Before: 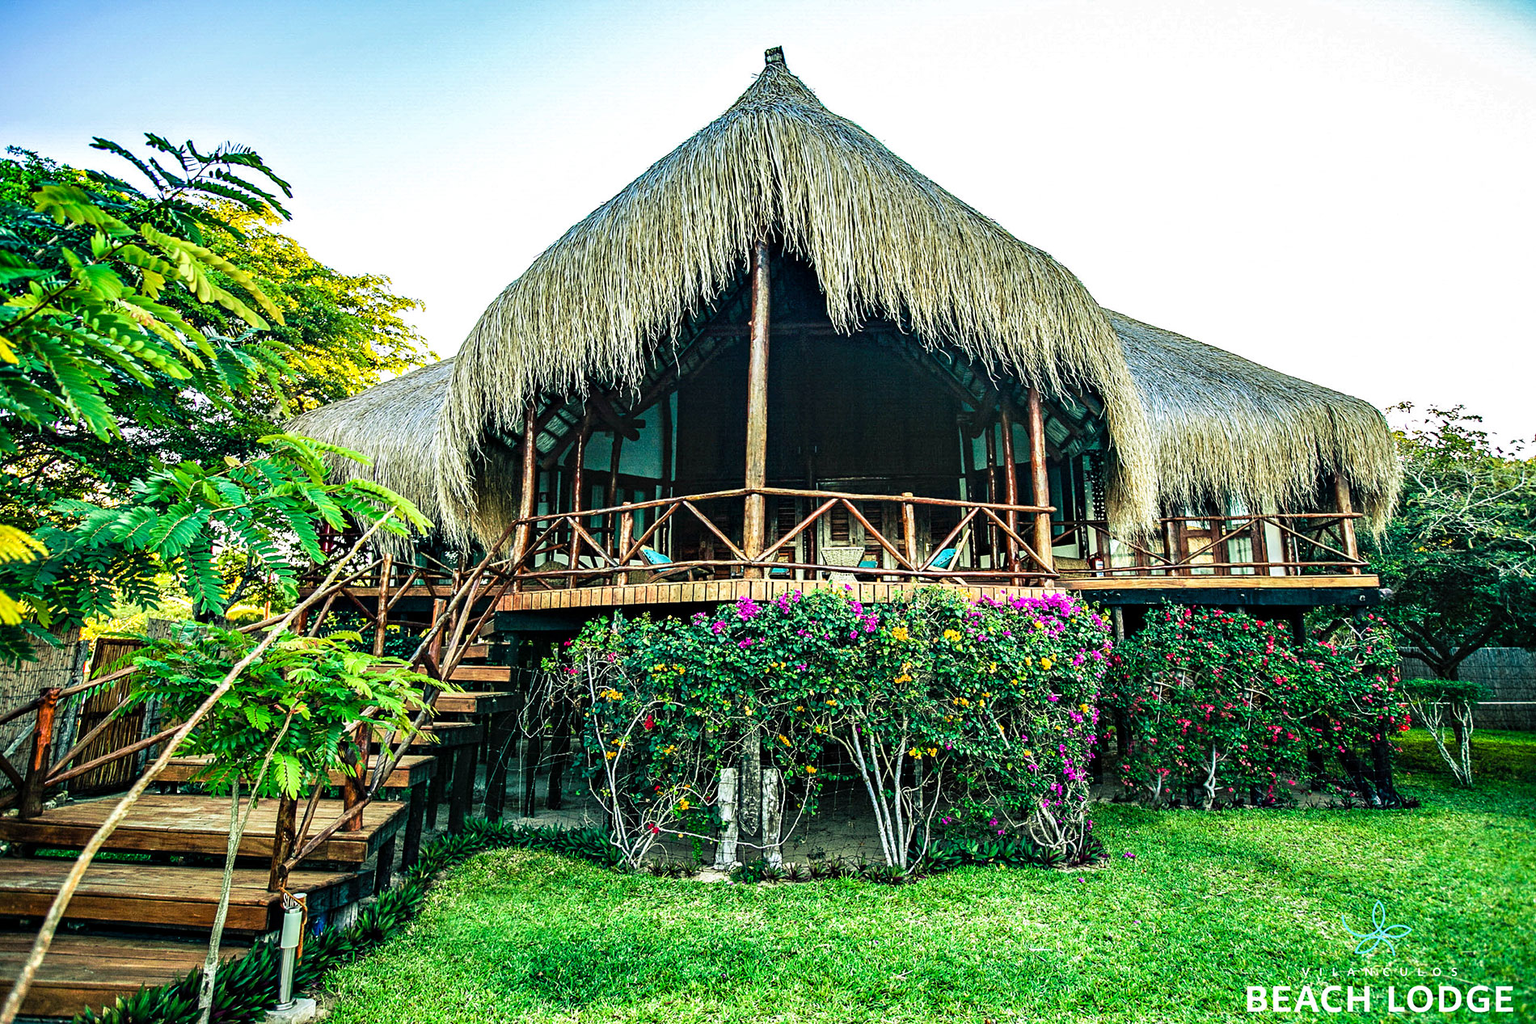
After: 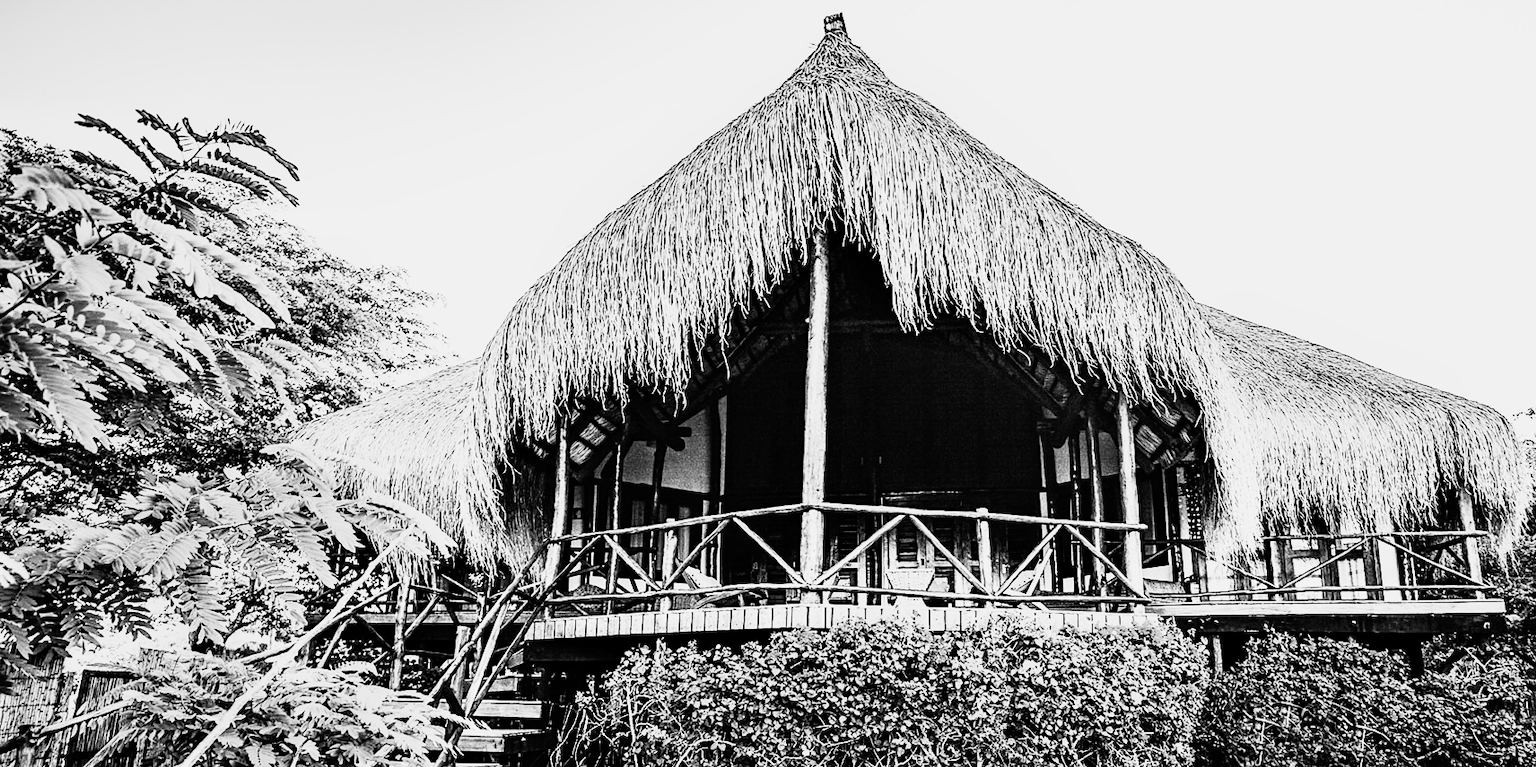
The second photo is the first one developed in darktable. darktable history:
crop: left 1.509%, top 3.452%, right 7.696%, bottom 28.452%
color correction: highlights a* -0.182, highlights b* -0.124
monochrome: a 73.58, b 64.21
rgb curve: curves: ch0 [(0, 0) (0.21, 0.15) (0.24, 0.21) (0.5, 0.75) (0.75, 0.96) (0.89, 0.99) (1, 1)]; ch1 [(0, 0.02) (0.21, 0.13) (0.25, 0.2) (0.5, 0.67) (0.75, 0.9) (0.89, 0.97) (1, 1)]; ch2 [(0, 0.02) (0.21, 0.13) (0.25, 0.2) (0.5, 0.67) (0.75, 0.9) (0.89, 0.97) (1, 1)], compensate middle gray true
